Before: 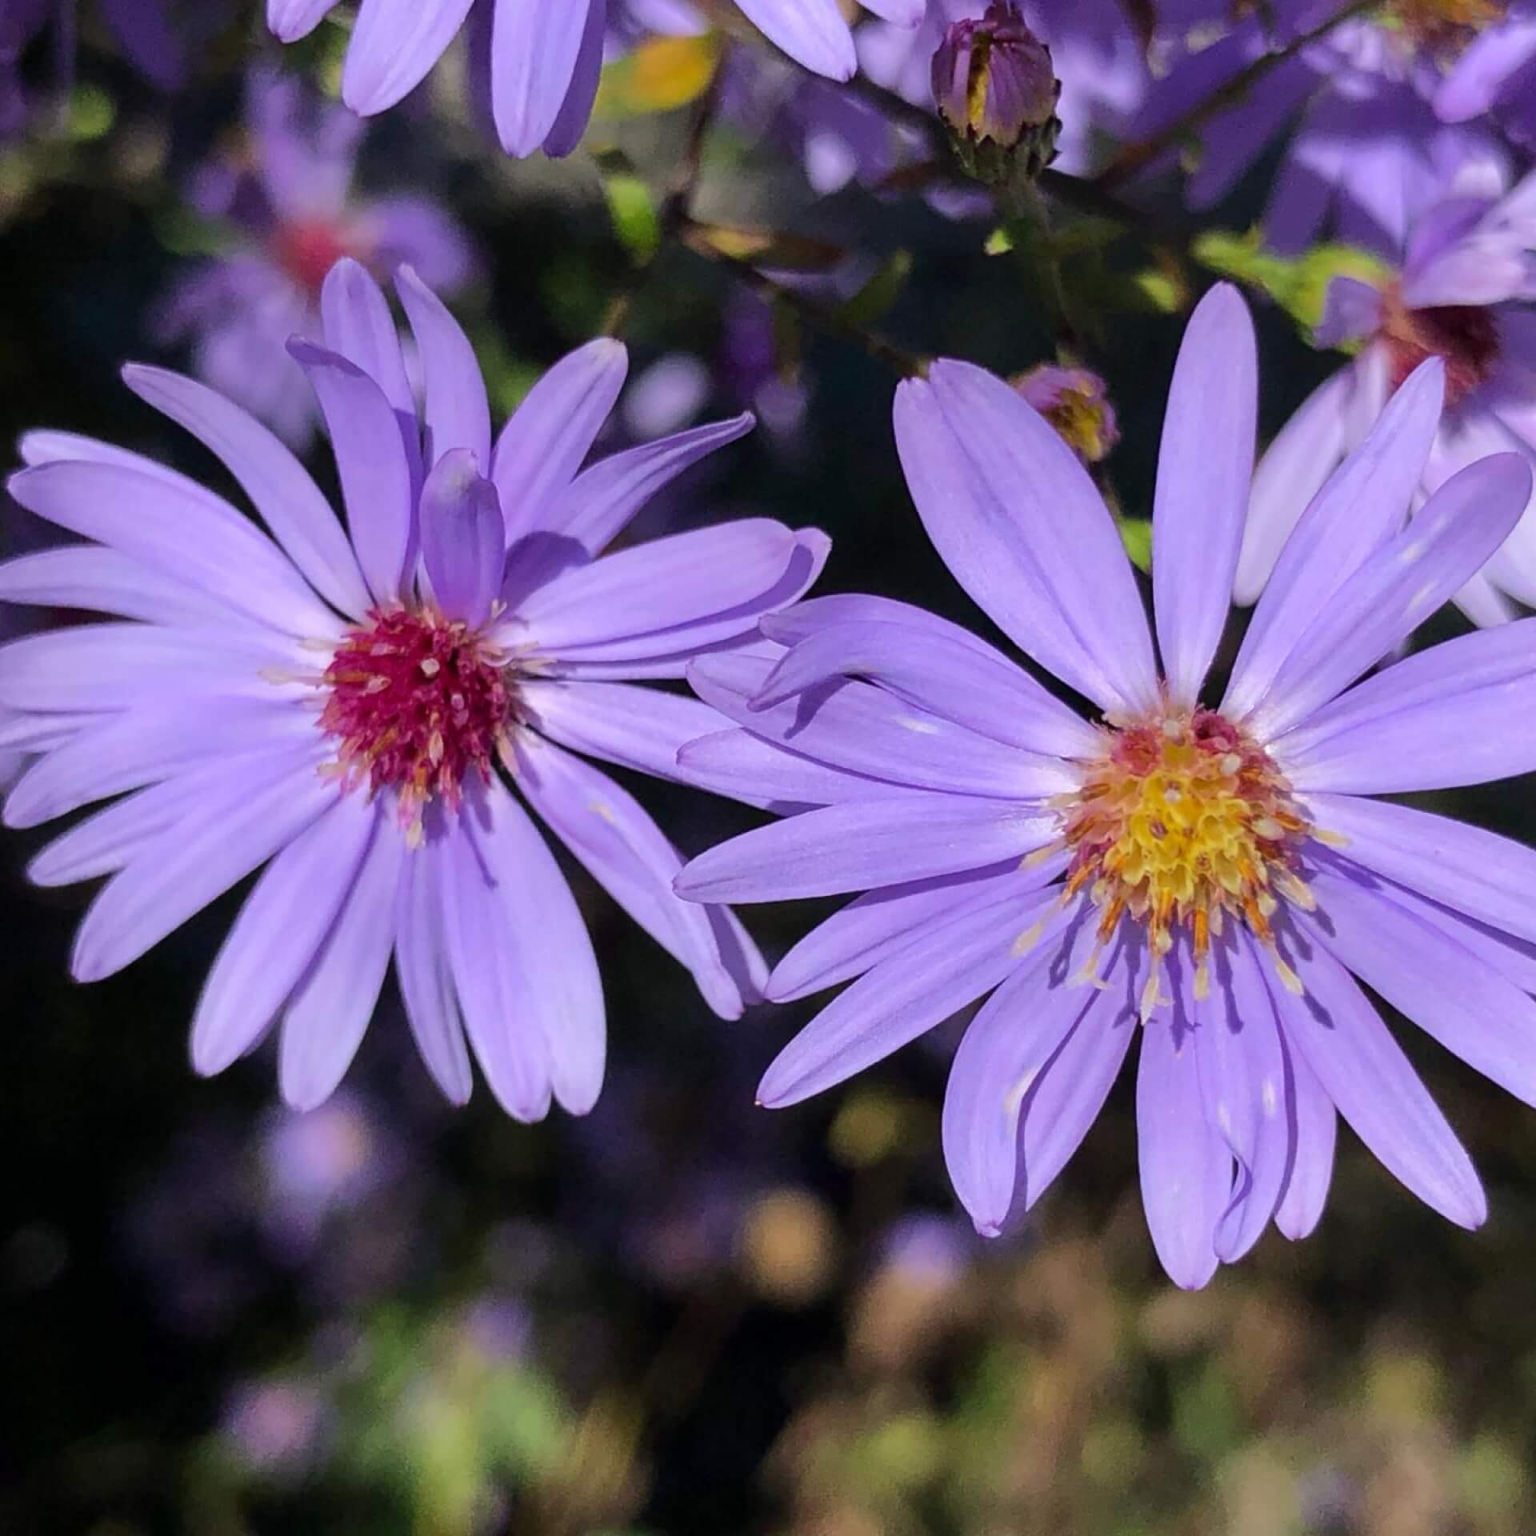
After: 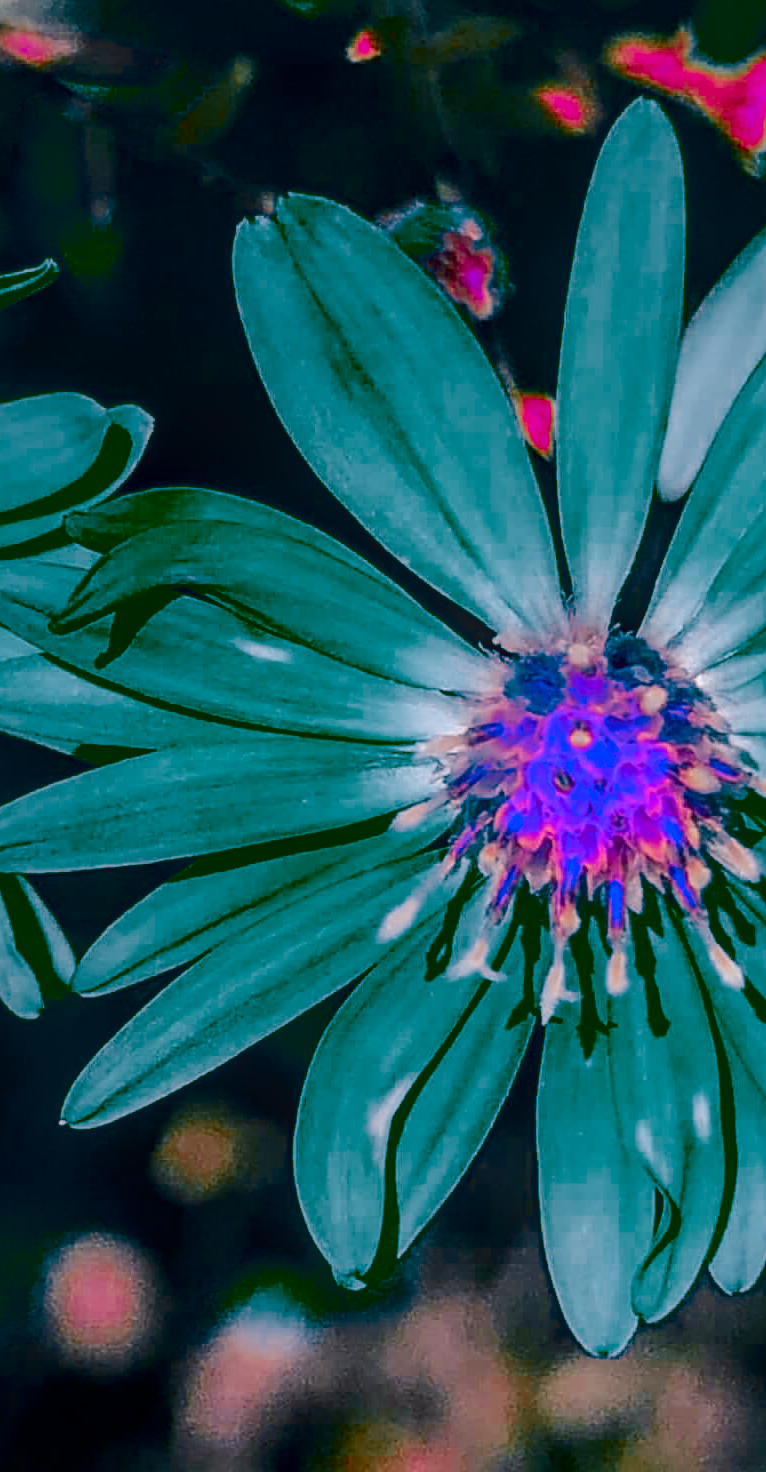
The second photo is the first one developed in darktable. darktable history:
color balance rgb: shadows lift › luminance -41.03%, shadows lift › chroma 14.125%, shadows lift › hue 260.66°, linear chroma grading › shadows -1.899%, linear chroma grading › highlights -13.996%, linear chroma grading › global chroma -9.939%, linear chroma grading › mid-tones -10.108%, perceptual saturation grading › global saturation 30.222%, global vibrance 16.335%, saturation formula JzAzBz (2021)
color zones: curves: ch0 [(0.826, 0.353)]; ch1 [(0.242, 0.647) (0.889, 0.342)]; ch2 [(0.246, 0.089) (0.969, 0.068)]
crop: left 46.112%, top 13.373%, right 13.941%, bottom 9.932%
contrast brightness saturation: contrast 0.13, brightness -0.058, saturation 0.154
sharpen: on, module defaults
local contrast: highlights 3%, shadows 4%, detail 134%
base curve: curves: ch0 [(0, 0) (0.158, 0.273) (0.879, 0.895) (1, 1)], exposure shift 0.566, preserve colors none
